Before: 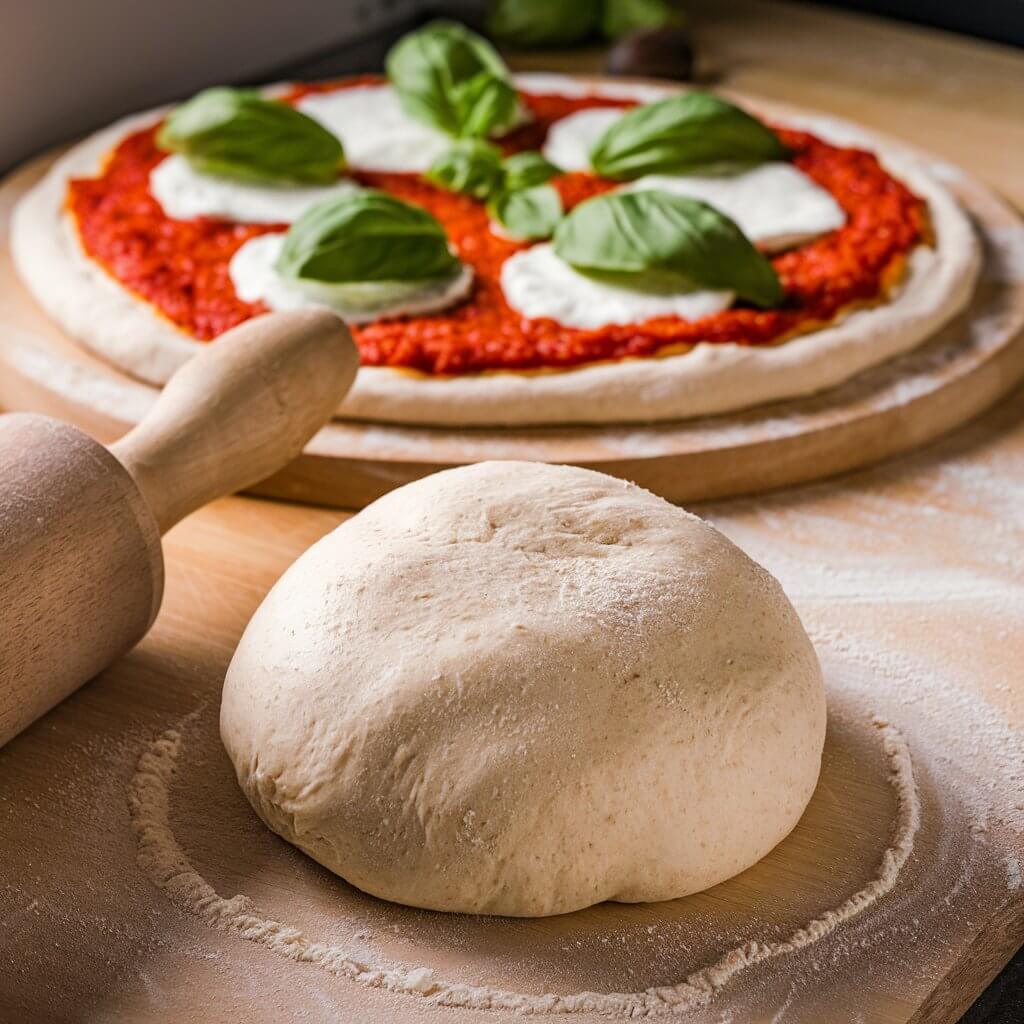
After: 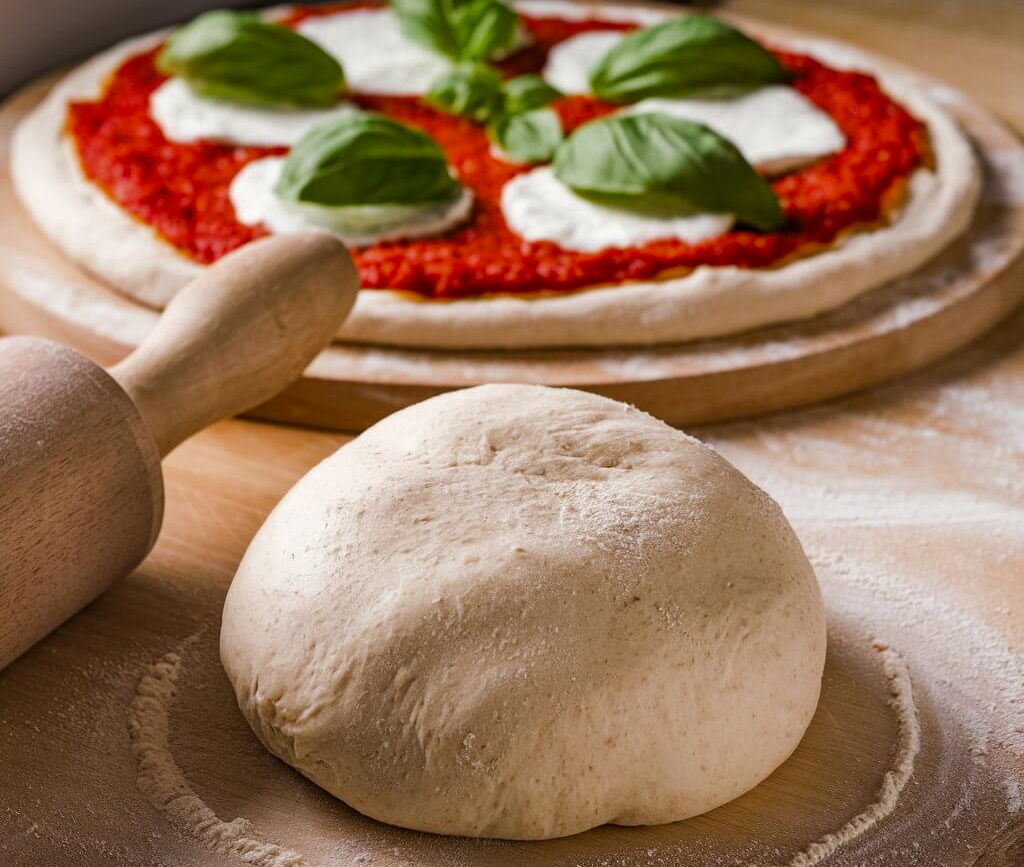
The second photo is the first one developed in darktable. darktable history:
crop: top 7.583%, bottom 7.663%
color zones: curves: ch0 [(0, 0.425) (0.143, 0.422) (0.286, 0.42) (0.429, 0.419) (0.571, 0.419) (0.714, 0.42) (0.857, 0.422) (1, 0.425)]
